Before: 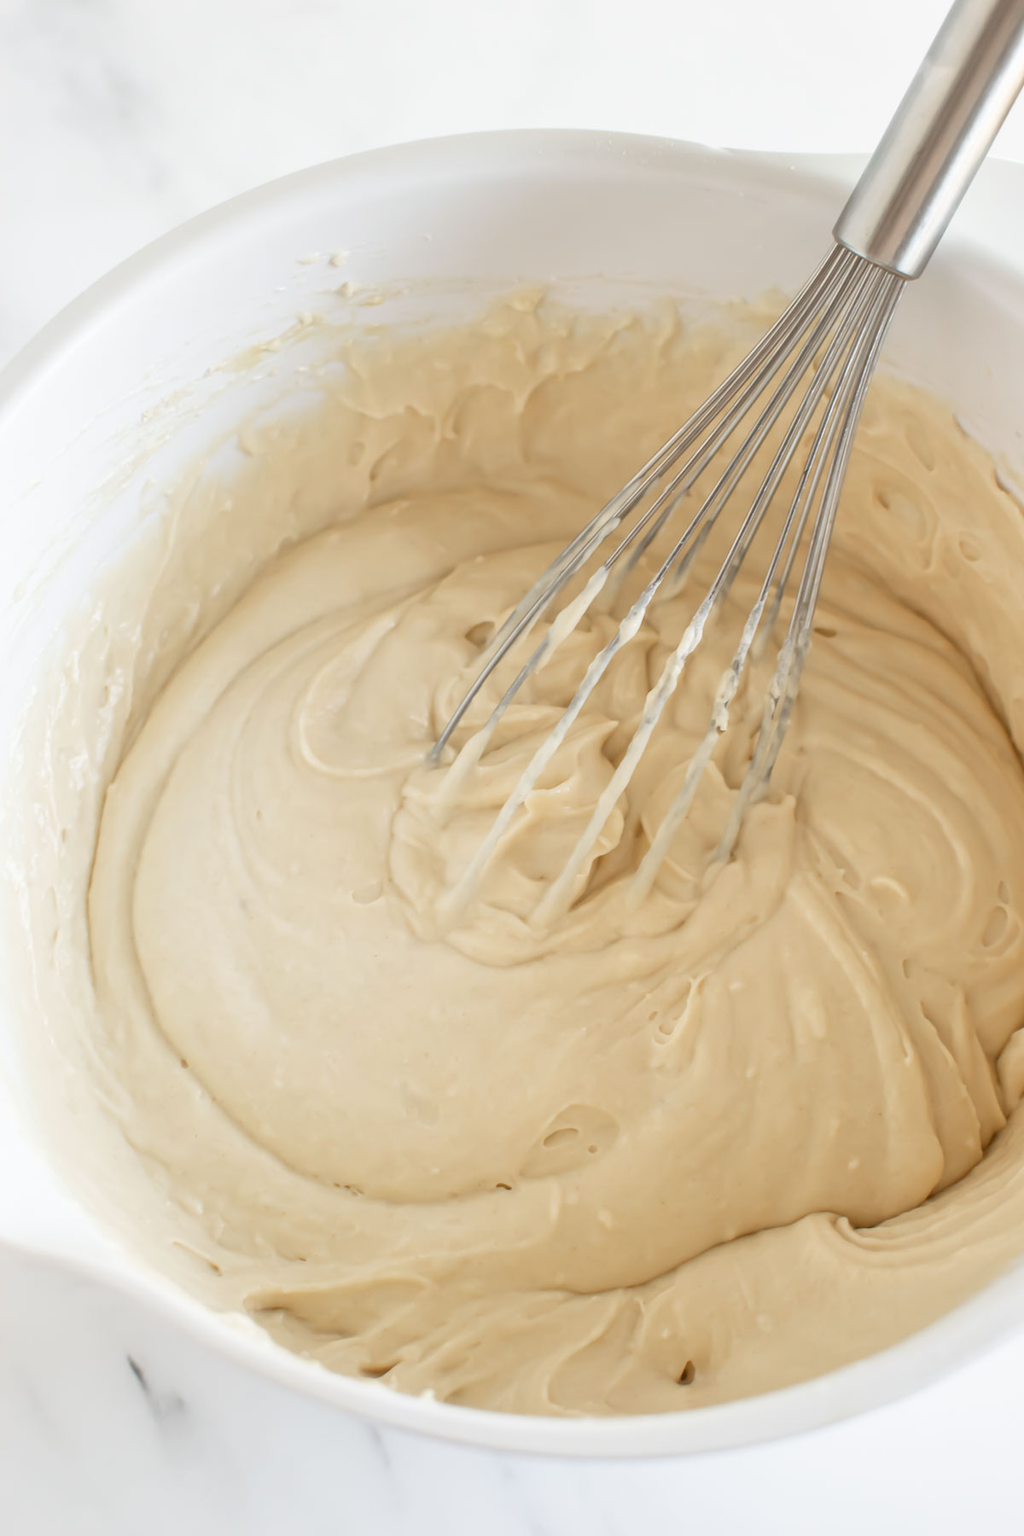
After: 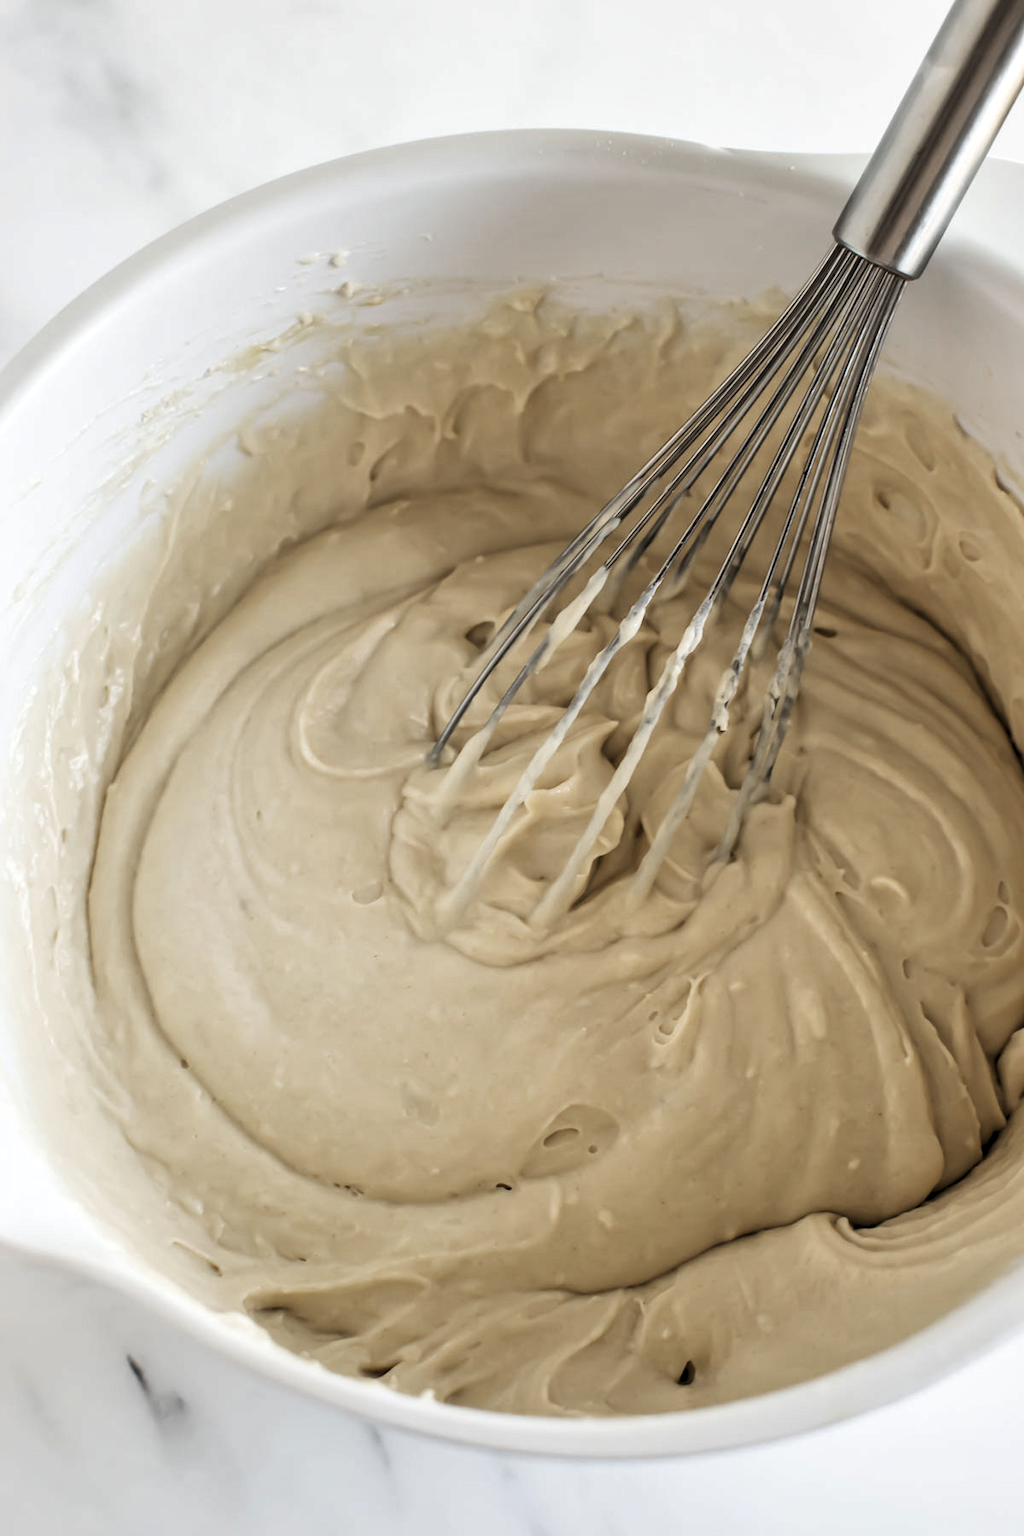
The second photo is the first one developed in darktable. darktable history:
velvia: strength 15% | blend: blend mode lighten, opacity 100%; mask: uniform (no mask)
contrast brightness saturation: saturation -0.05
local contrast: mode bilateral grid, contrast 20, coarseness 50, detail 120%, midtone range 0.2
levels: mode automatic, black 0.023%, white 99.97%, levels [0.062, 0.494, 0.925]
